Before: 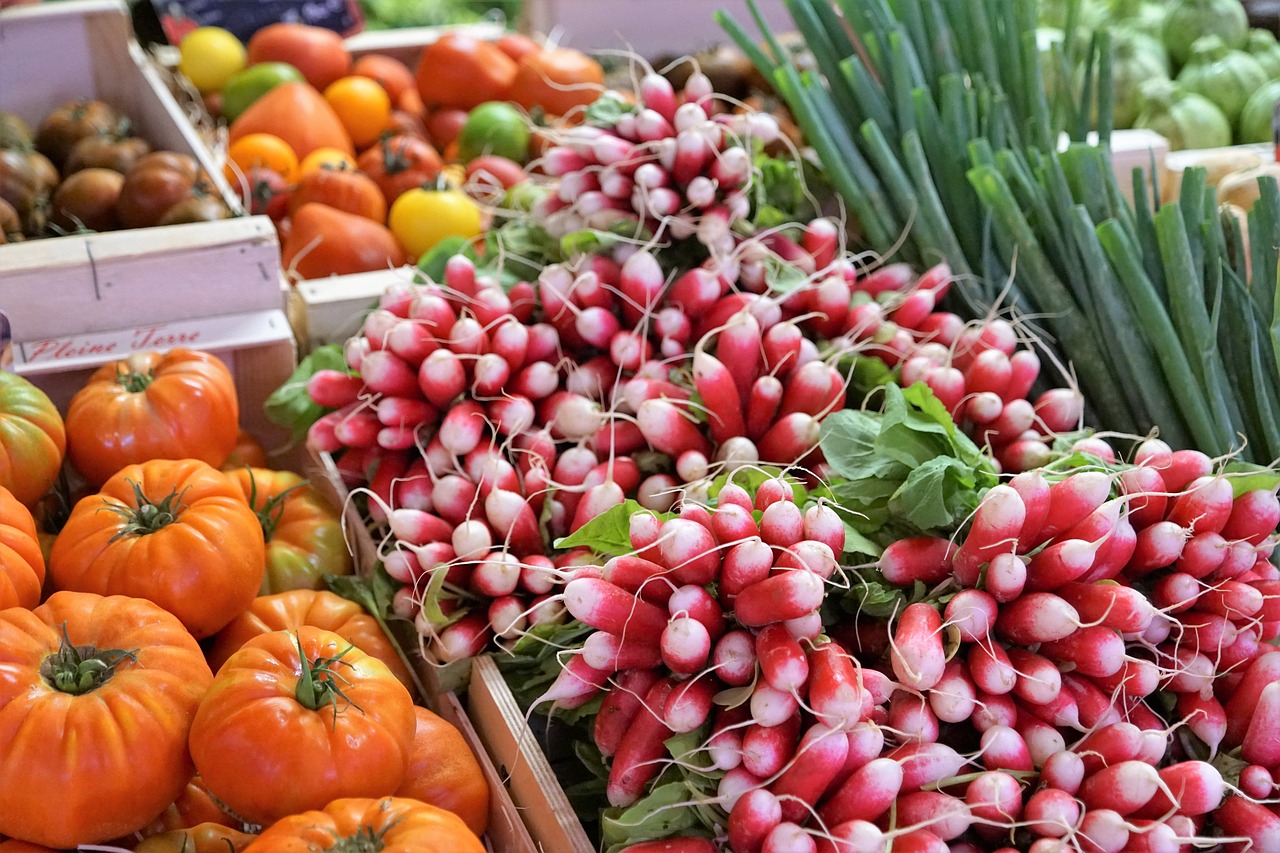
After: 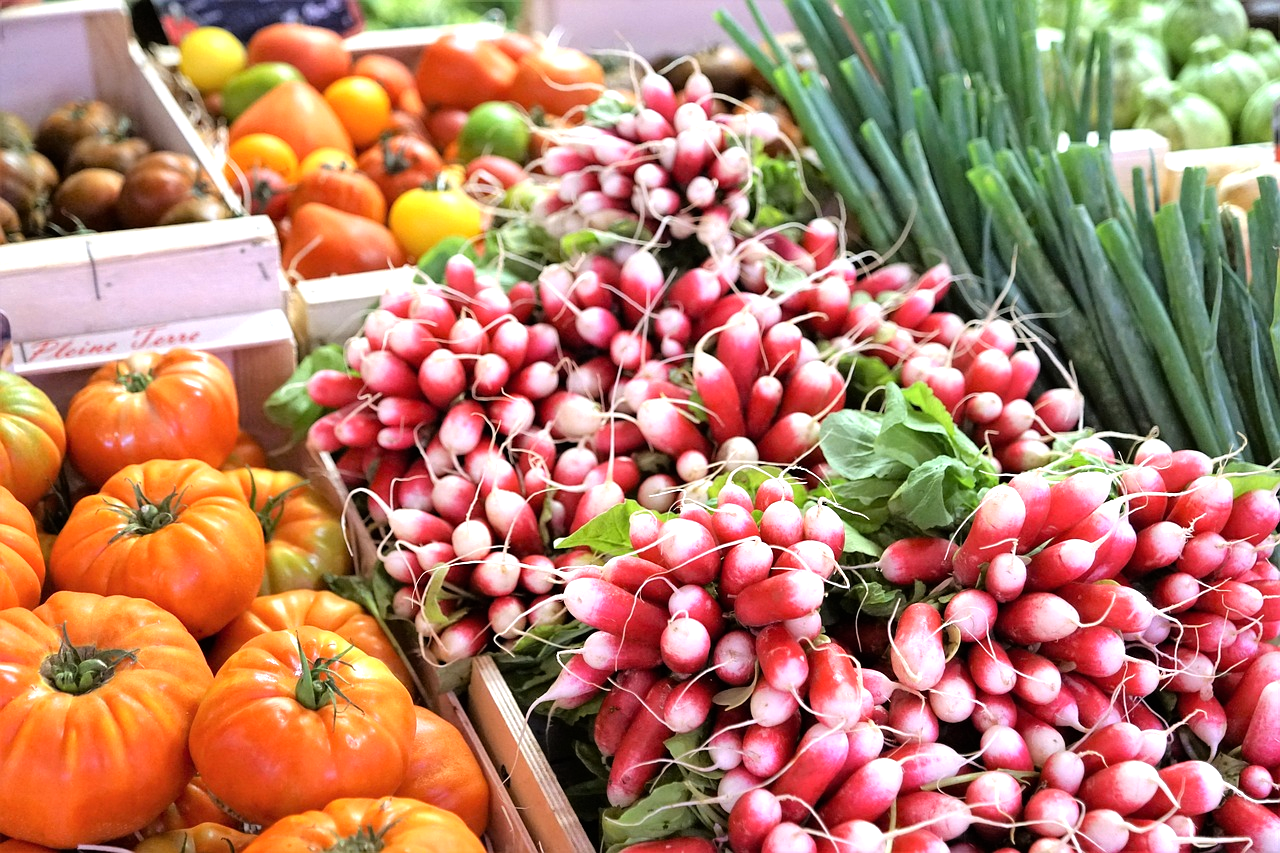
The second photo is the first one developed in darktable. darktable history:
tone equalizer: -8 EV -0.733 EV, -7 EV -0.707 EV, -6 EV -0.607 EV, -5 EV -0.391 EV, -3 EV 0.405 EV, -2 EV 0.6 EV, -1 EV 0.685 EV, +0 EV 0.751 EV
